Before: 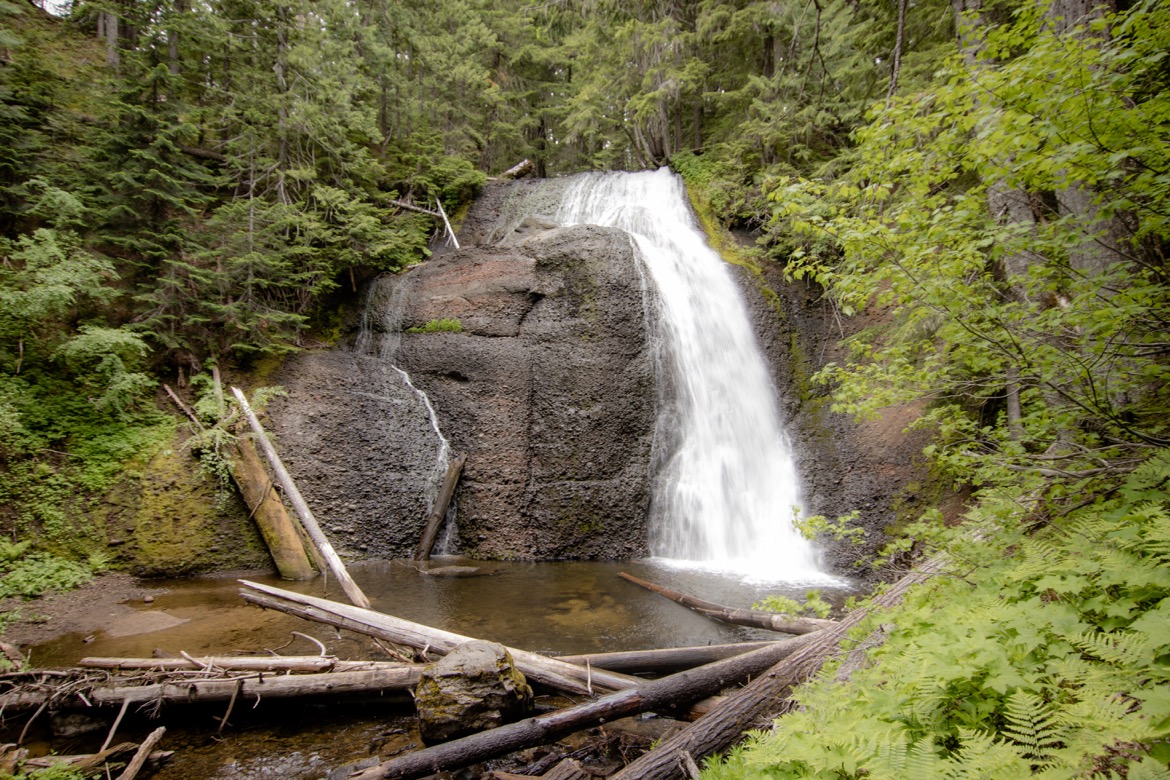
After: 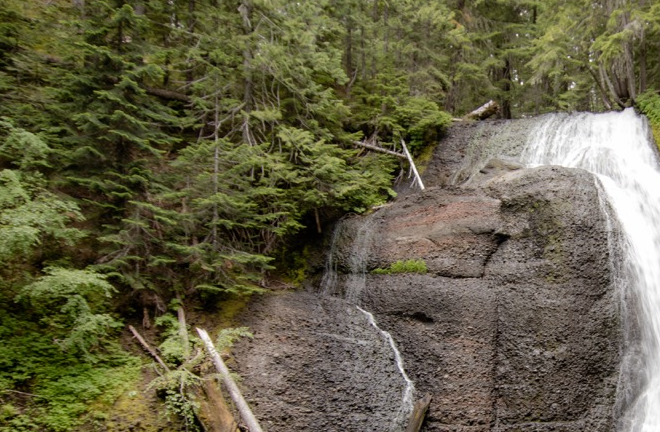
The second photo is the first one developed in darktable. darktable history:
crop and rotate: left 3.049%, top 7.676%, right 40.515%, bottom 36.91%
